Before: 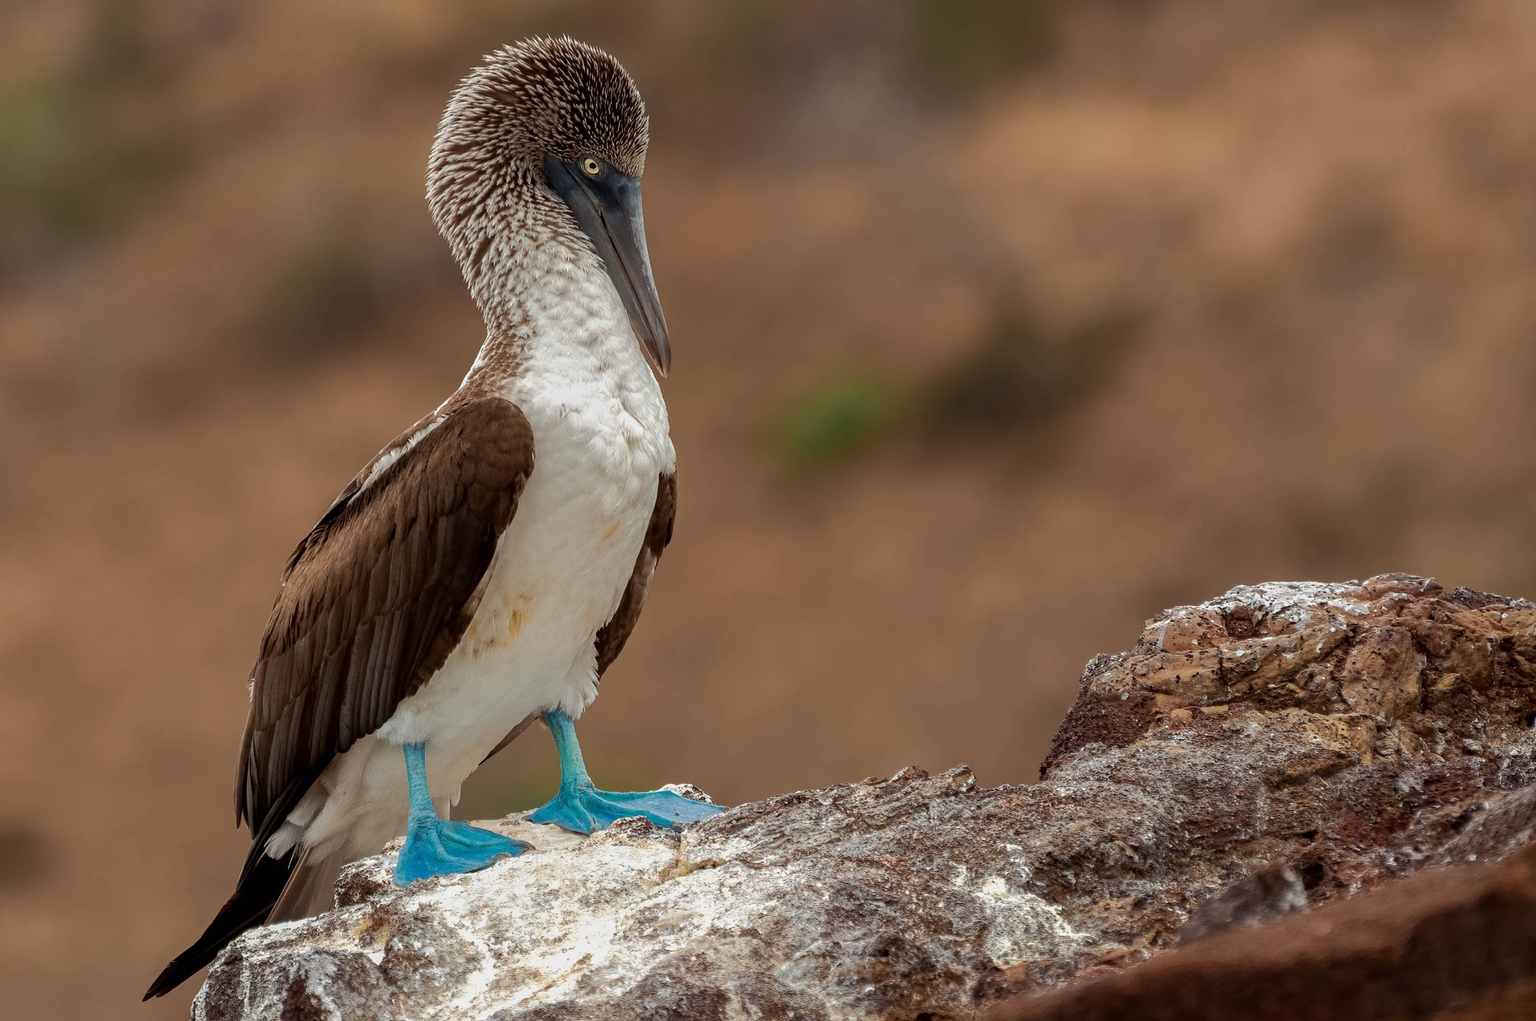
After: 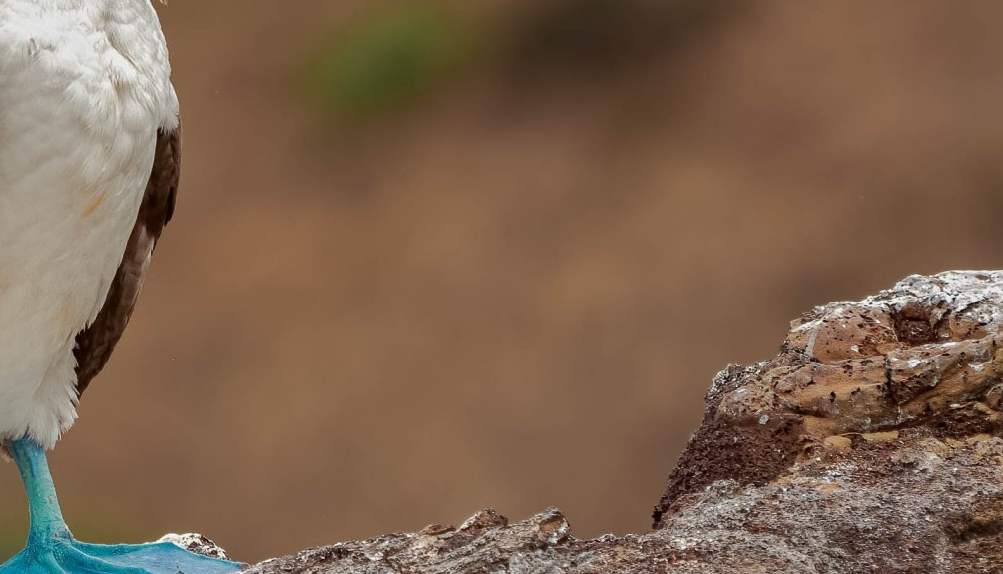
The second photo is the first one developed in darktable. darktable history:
crop: left 35.094%, top 36.691%, right 14.75%, bottom 20.048%
